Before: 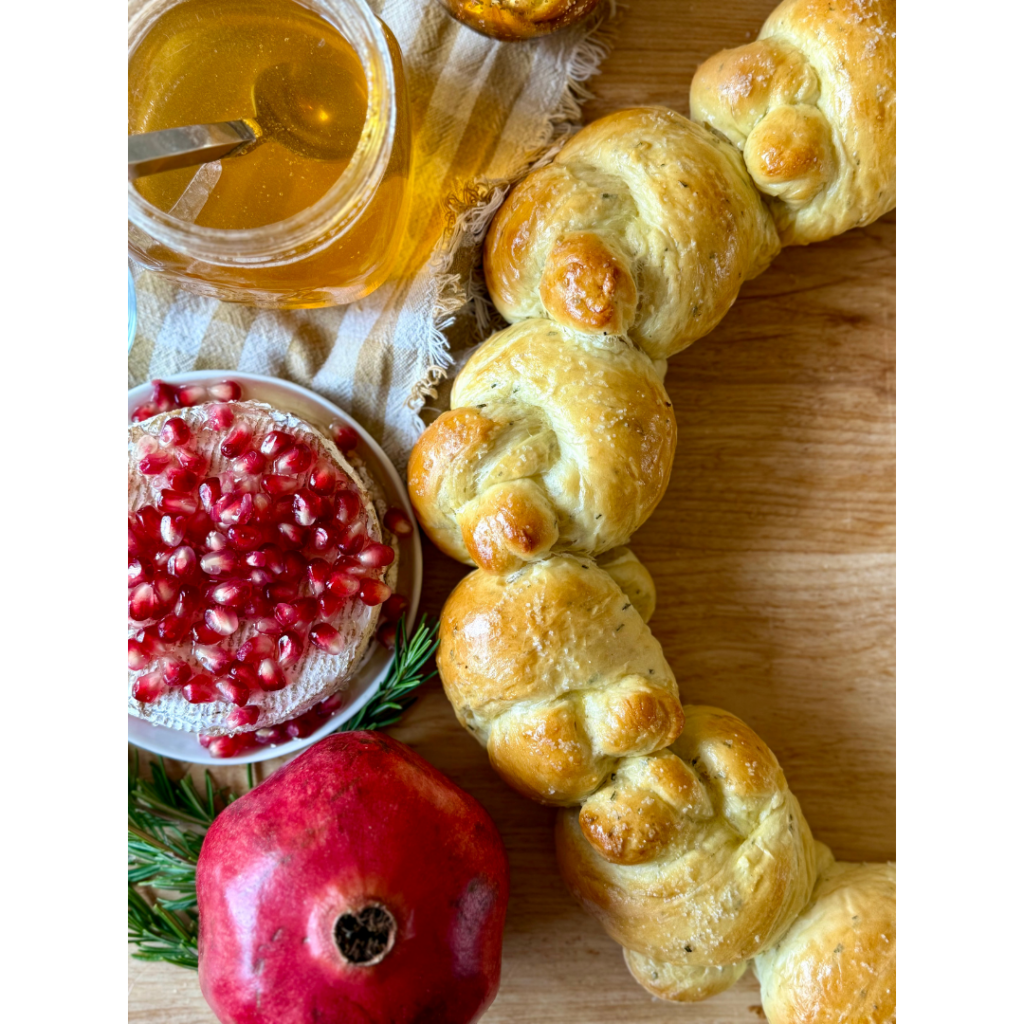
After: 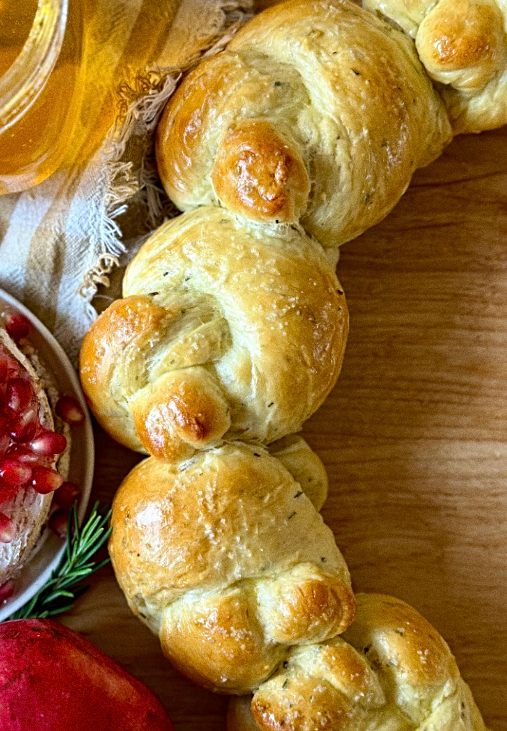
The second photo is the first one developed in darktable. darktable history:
crop: left 32.075%, top 10.976%, right 18.355%, bottom 17.596%
sharpen: on, module defaults
grain: on, module defaults
